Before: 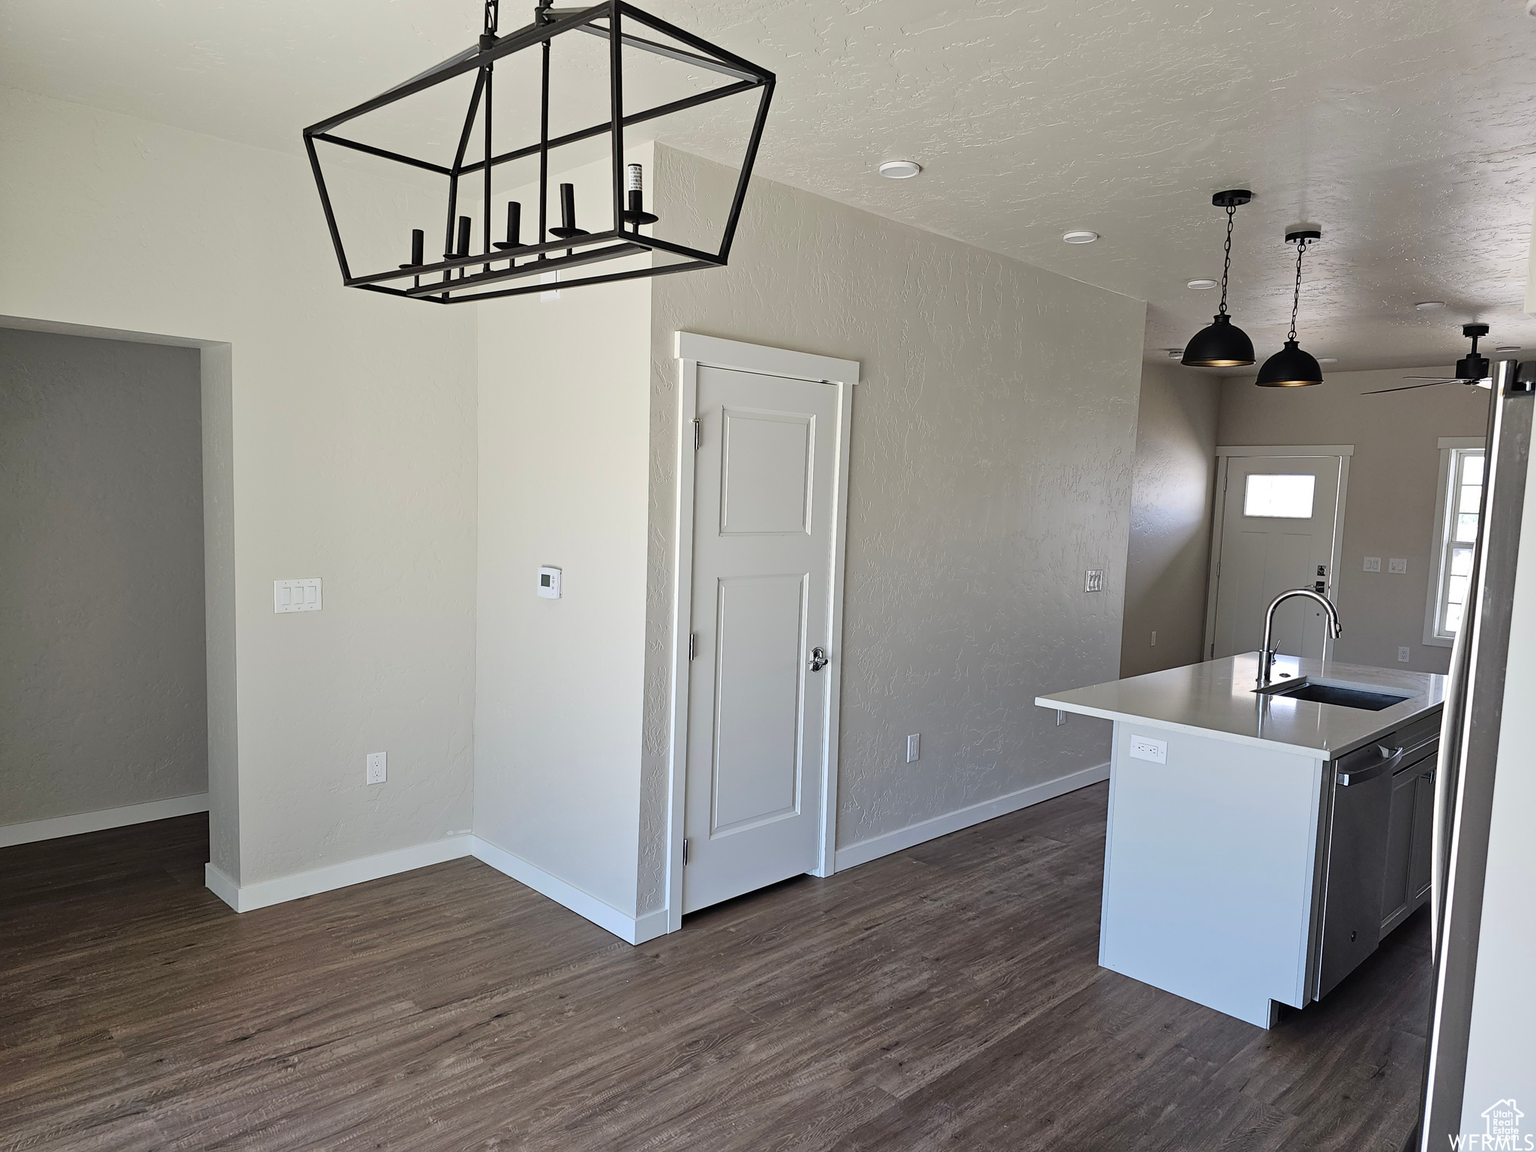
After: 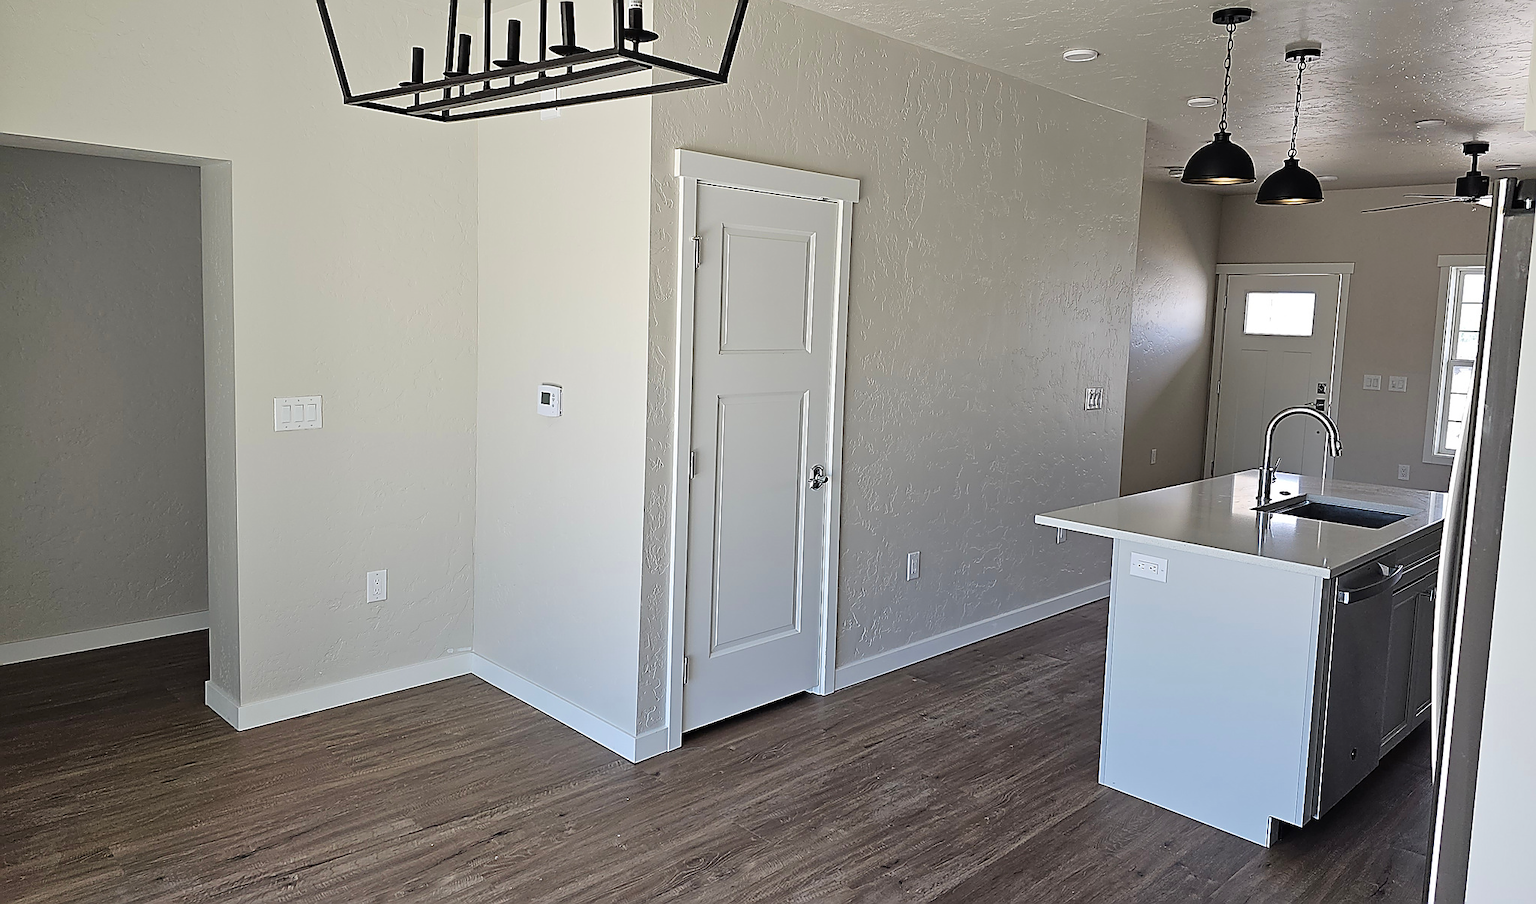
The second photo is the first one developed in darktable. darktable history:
sharpen: radius 1.423, amount 1.244, threshold 0.675
velvia: on, module defaults
crop and rotate: top 15.885%, bottom 5.542%
color correction: highlights b* 0.018, saturation 0.777
